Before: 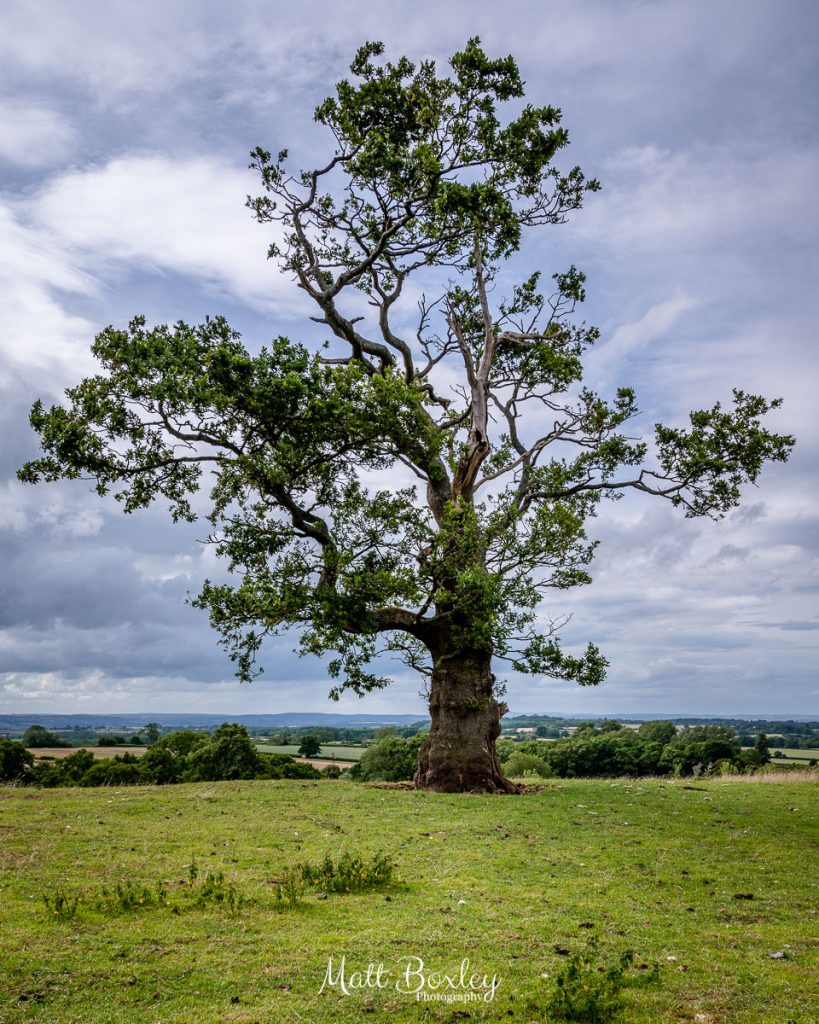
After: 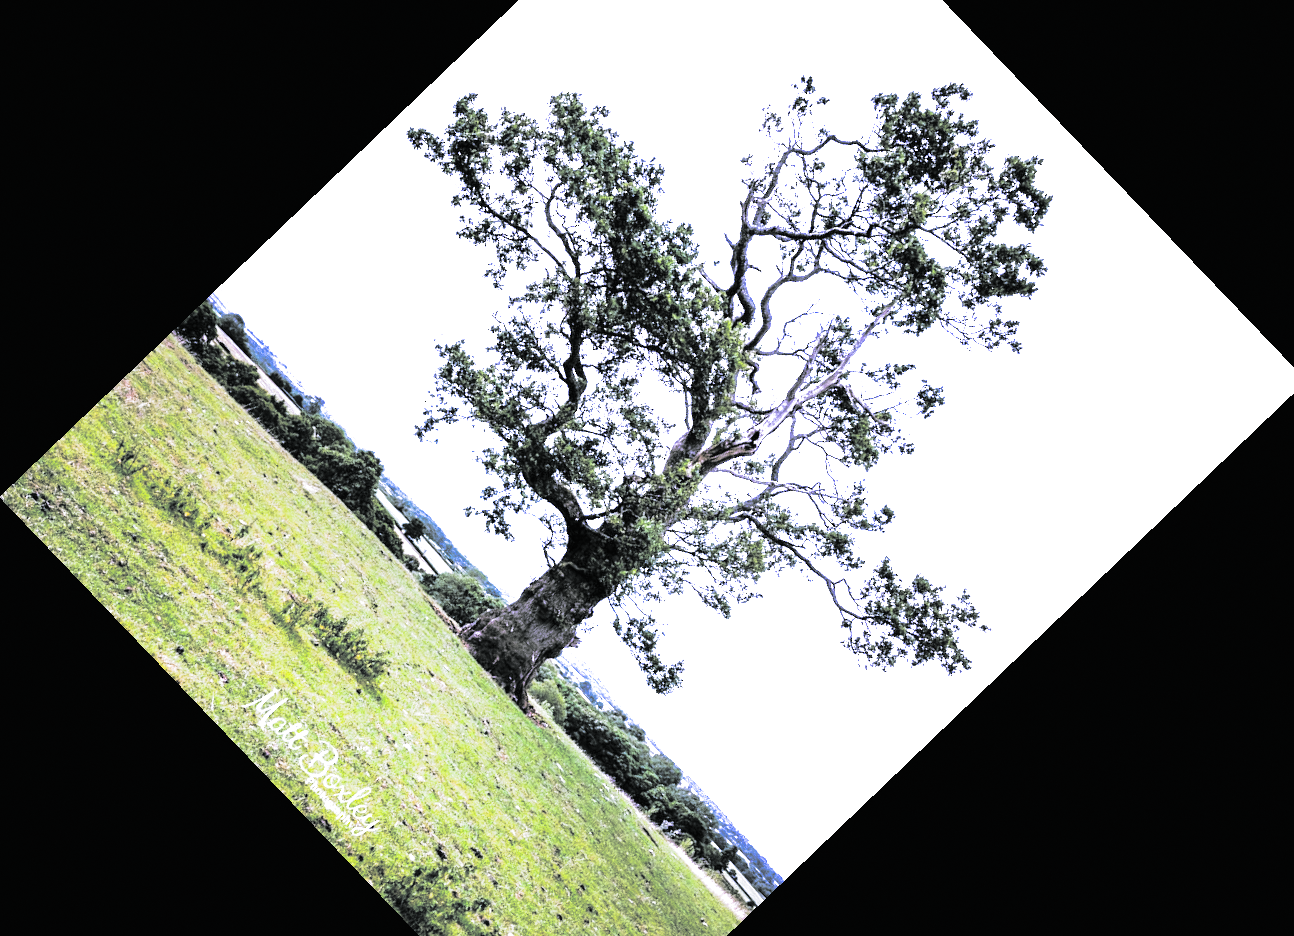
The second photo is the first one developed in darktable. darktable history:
grain: coarseness 0.47 ISO
base curve: curves: ch0 [(0, 0) (0.028, 0.03) (0.121, 0.232) (0.46, 0.748) (0.859, 0.968) (1, 1)]
white balance: red 0.98, blue 1.61
split-toning: shadows › hue 190.8°, shadows › saturation 0.05, highlights › hue 54°, highlights › saturation 0.05, compress 0%
exposure: black level correction -0.001, exposure 0.9 EV, compensate exposure bias true, compensate highlight preservation false
crop and rotate: angle -46.26°, top 16.234%, right 0.912%, bottom 11.704%
